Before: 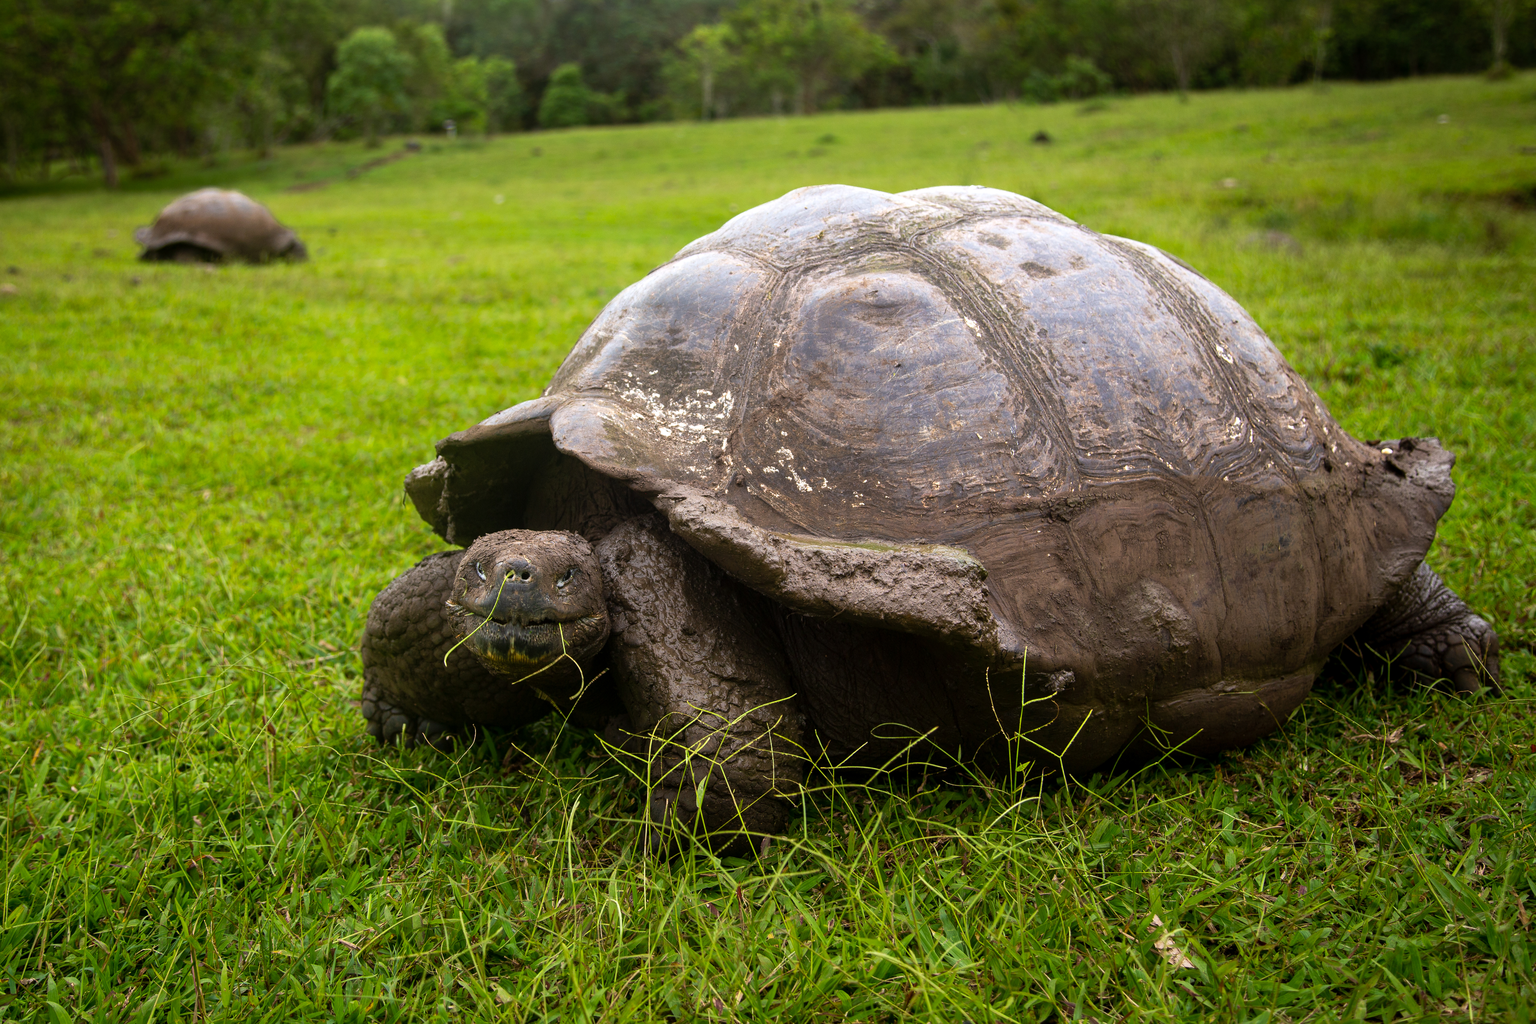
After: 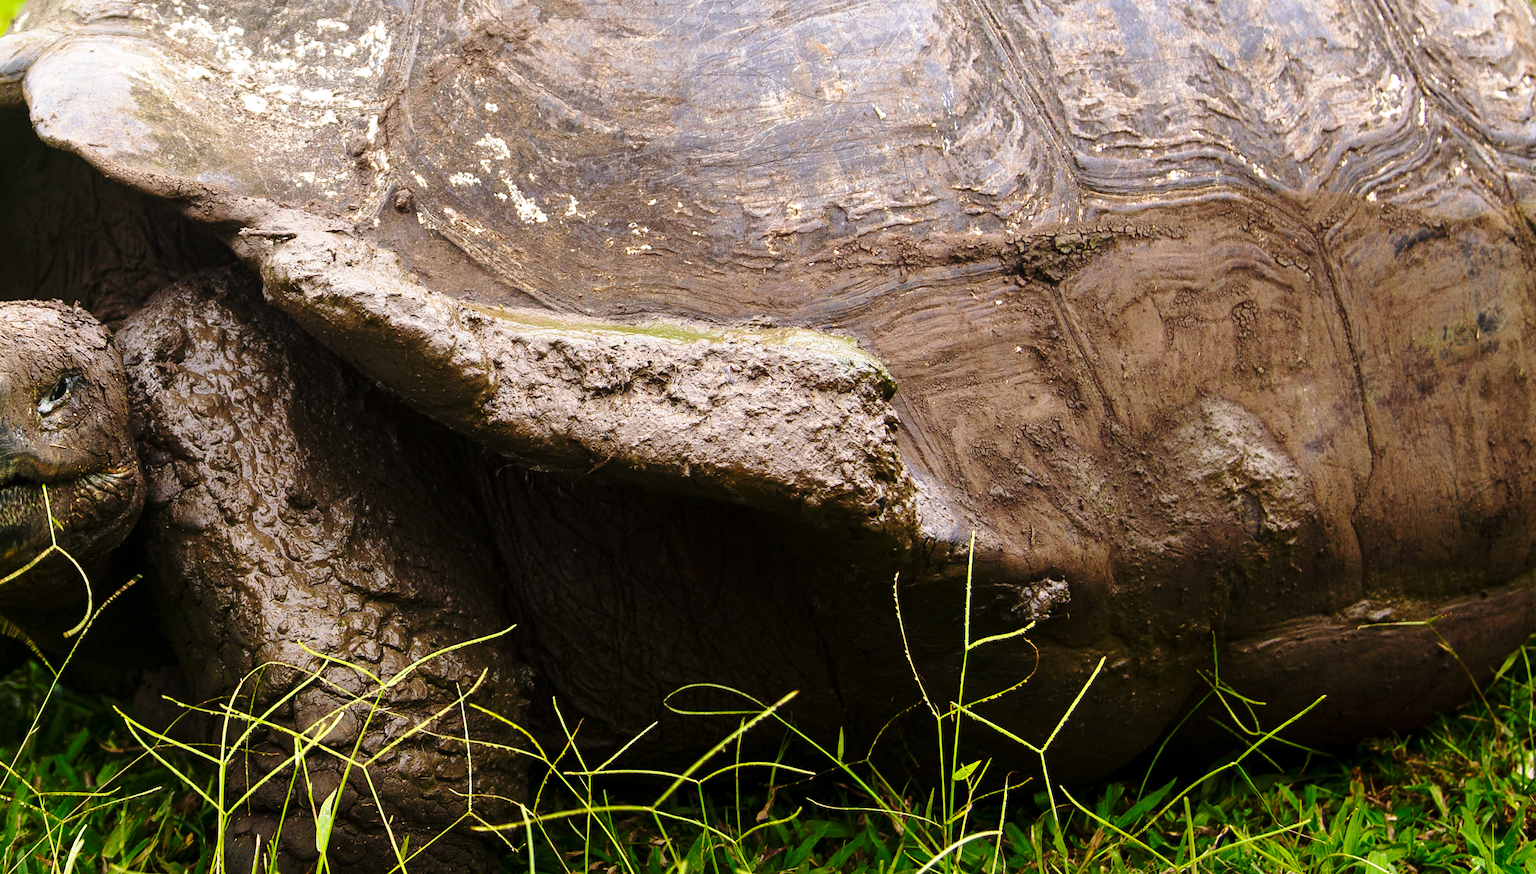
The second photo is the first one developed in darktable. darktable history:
crop: left 35.01%, top 37.118%, right 14.78%, bottom 20.016%
base curve: curves: ch0 [(0, 0) (0.032, 0.037) (0.105, 0.228) (0.435, 0.76) (0.856, 0.983) (1, 1)], preserve colors none
